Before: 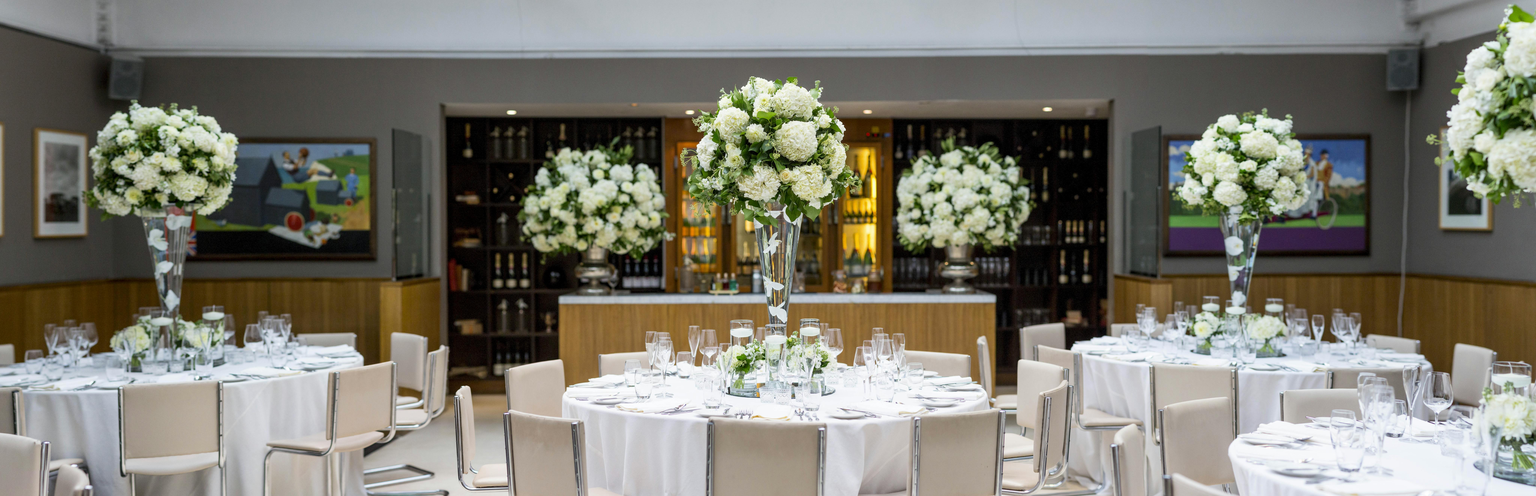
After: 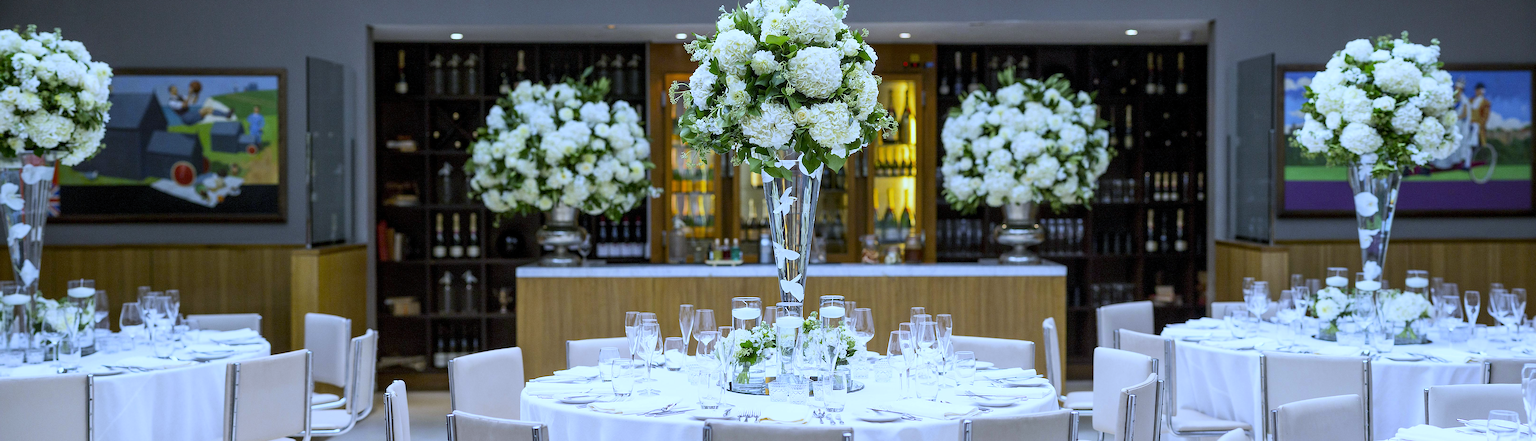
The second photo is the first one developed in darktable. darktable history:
sharpen: radius 1.4, amount 1.25, threshold 0.7
crop: left 9.712%, top 16.928%, right 10.845%, bottom 12.332%
white balance: red 0.871, blue 1.249
